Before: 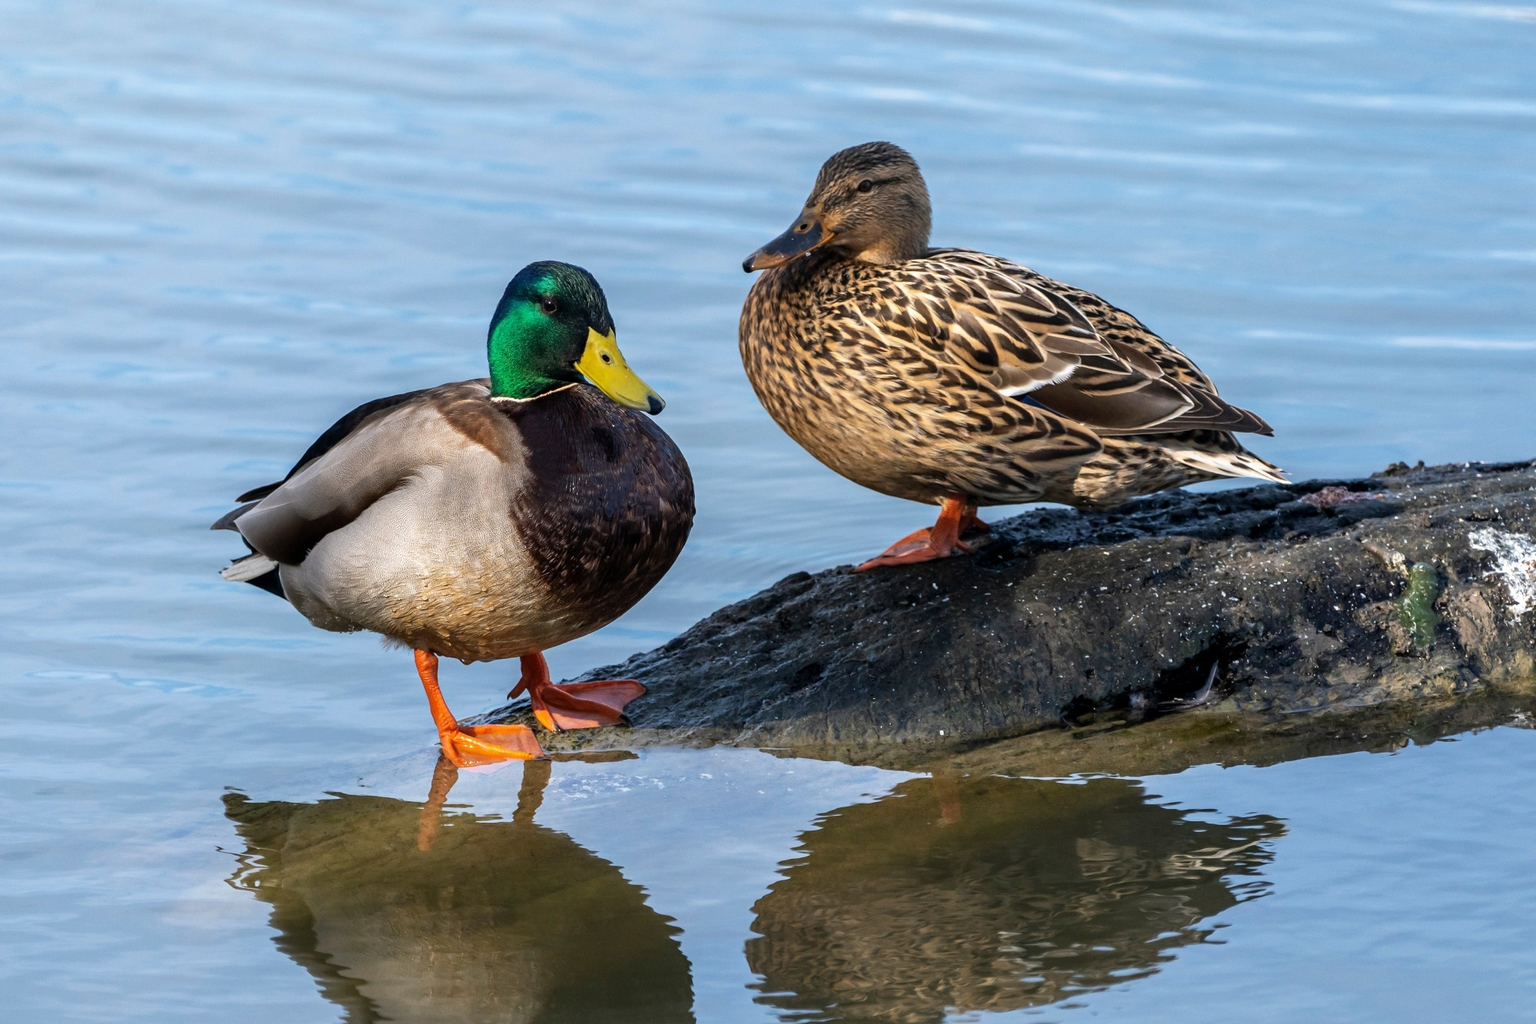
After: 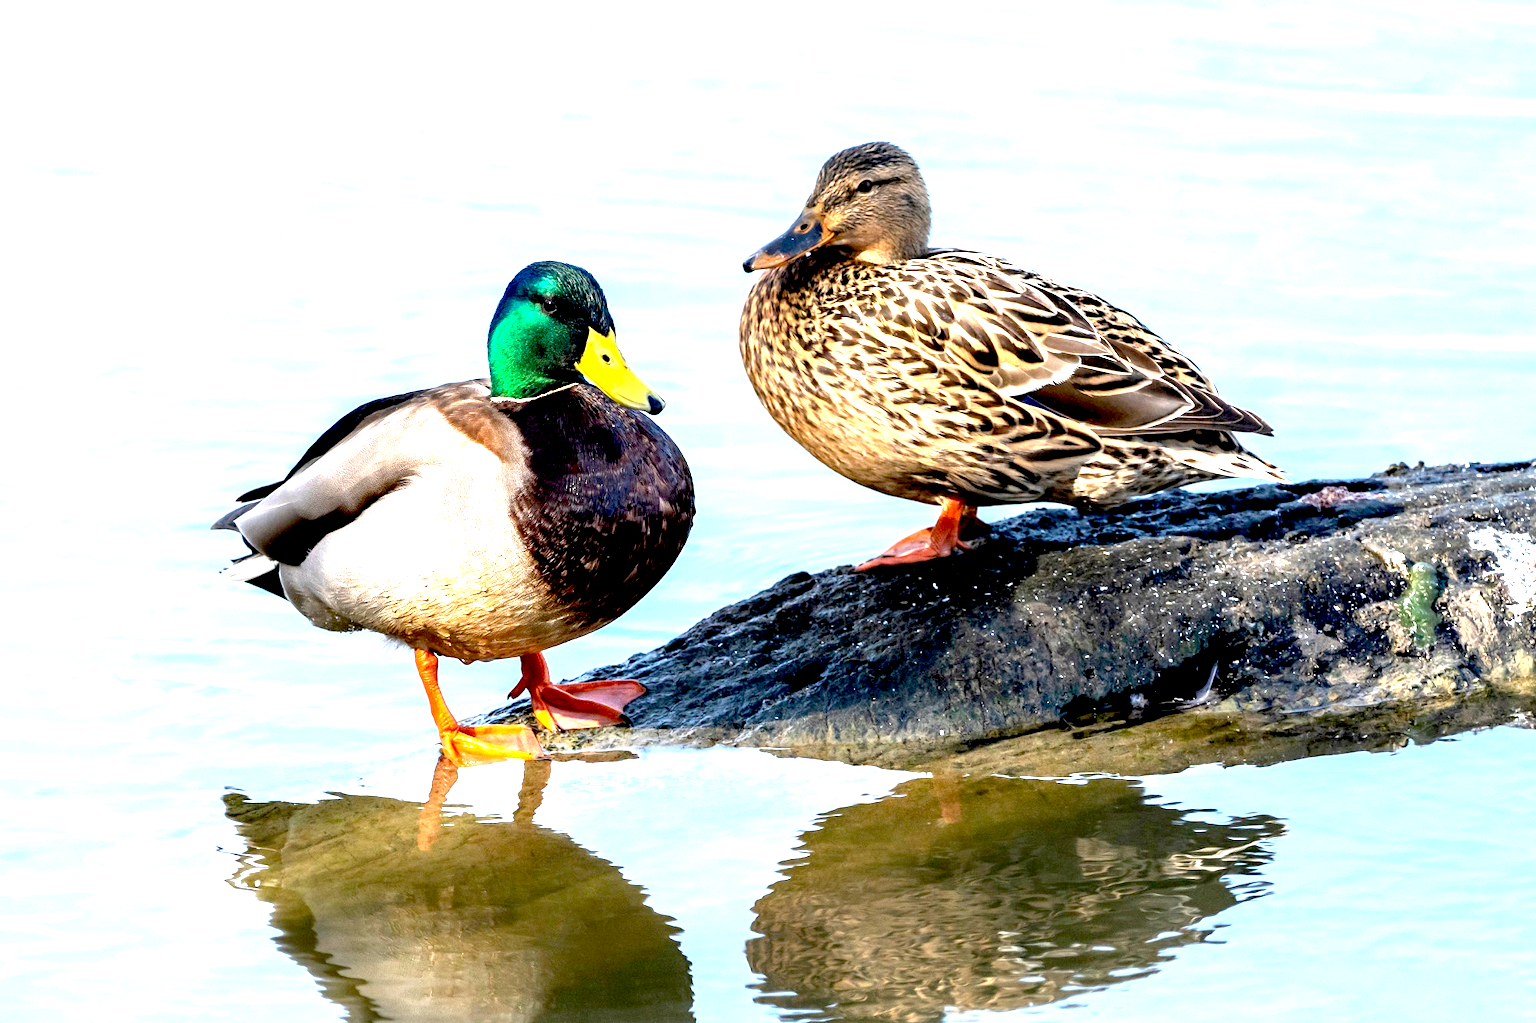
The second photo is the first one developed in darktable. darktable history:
exposure: black level correction 0.014, exposure 1.789 EV, compensate highlight preservation false
